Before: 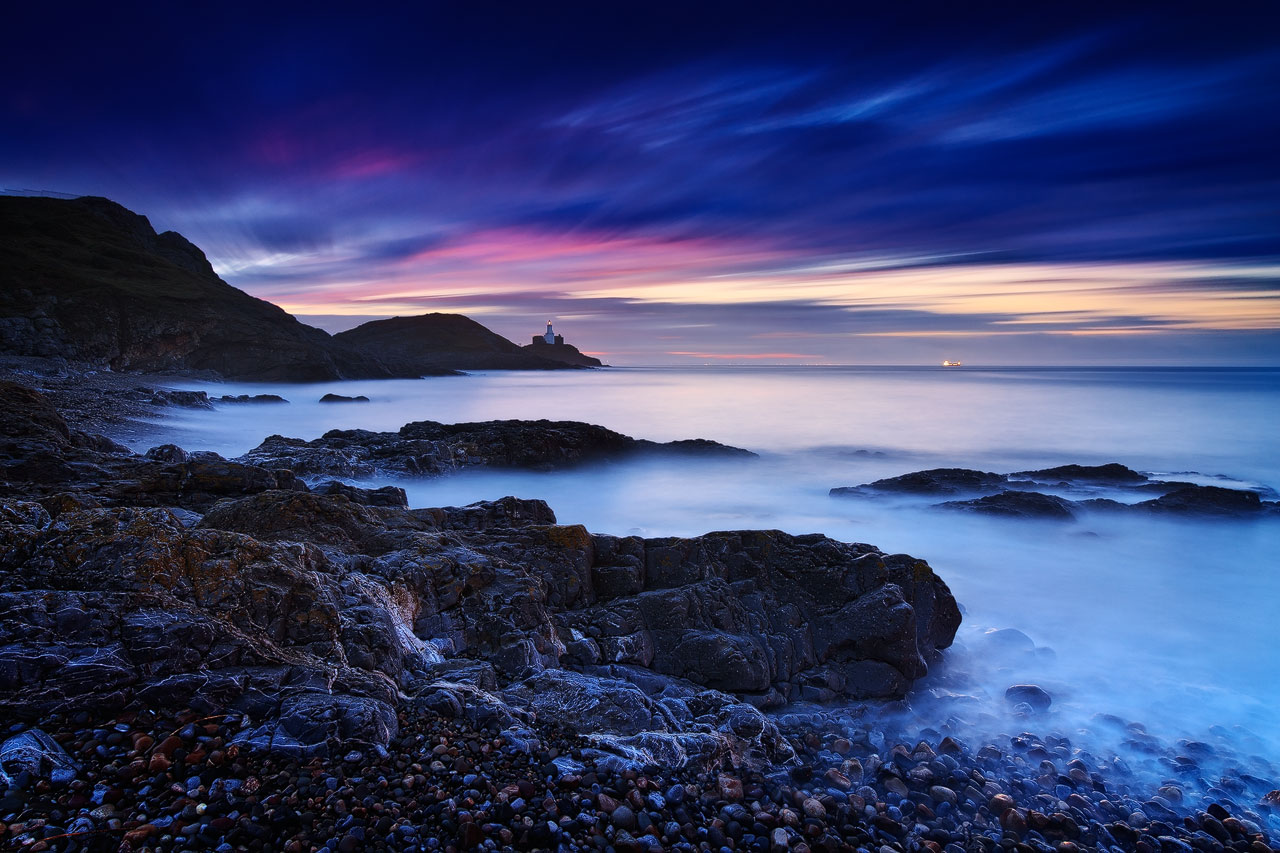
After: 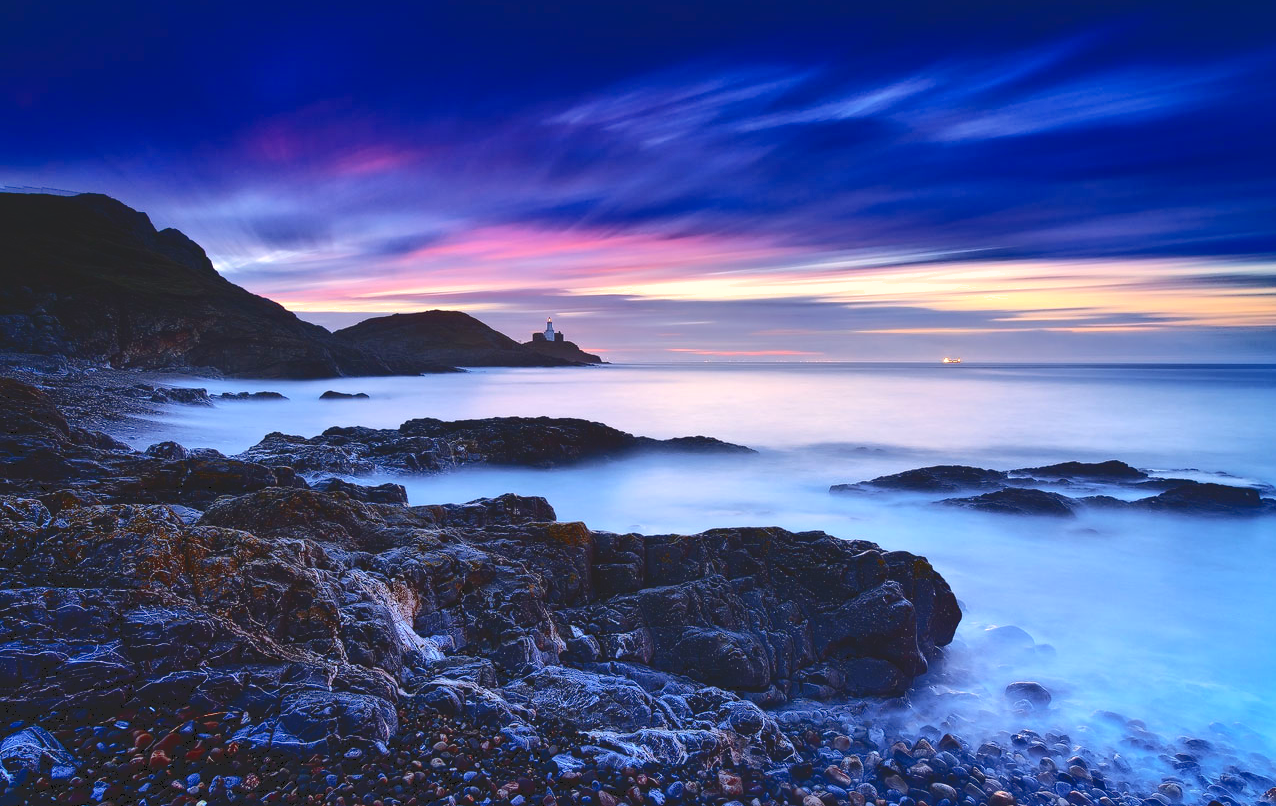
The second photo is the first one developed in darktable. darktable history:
crop: top 0.369%, right 0.265%, bottom 5.04%
exposure: exposure 0.378 EV, compensate exposure bias true, compensate highlight preservation false
tone curve: curves: ch0 [(0, 0) (0.003, 0.085) (0.011, 0.086) (0.025, 0.086) (0.044, 0.088) (0.069, 0.093) (0.1, 0.102) (0.136, 0.12) (0.177, 0.157) (0.224, 0.203) (0.277, 0.277) (0.335, 0.36) (0.399, 0.463) (0.468, 0.559) (0.543, 0.626) (0.623, 0.703) (0.709, 0.789) (0.801, 0.869) (0.898, 0.927) (1, 1)], color space Lab, independent channels, preserve colors none
shadows and highlights: on, module defaults
